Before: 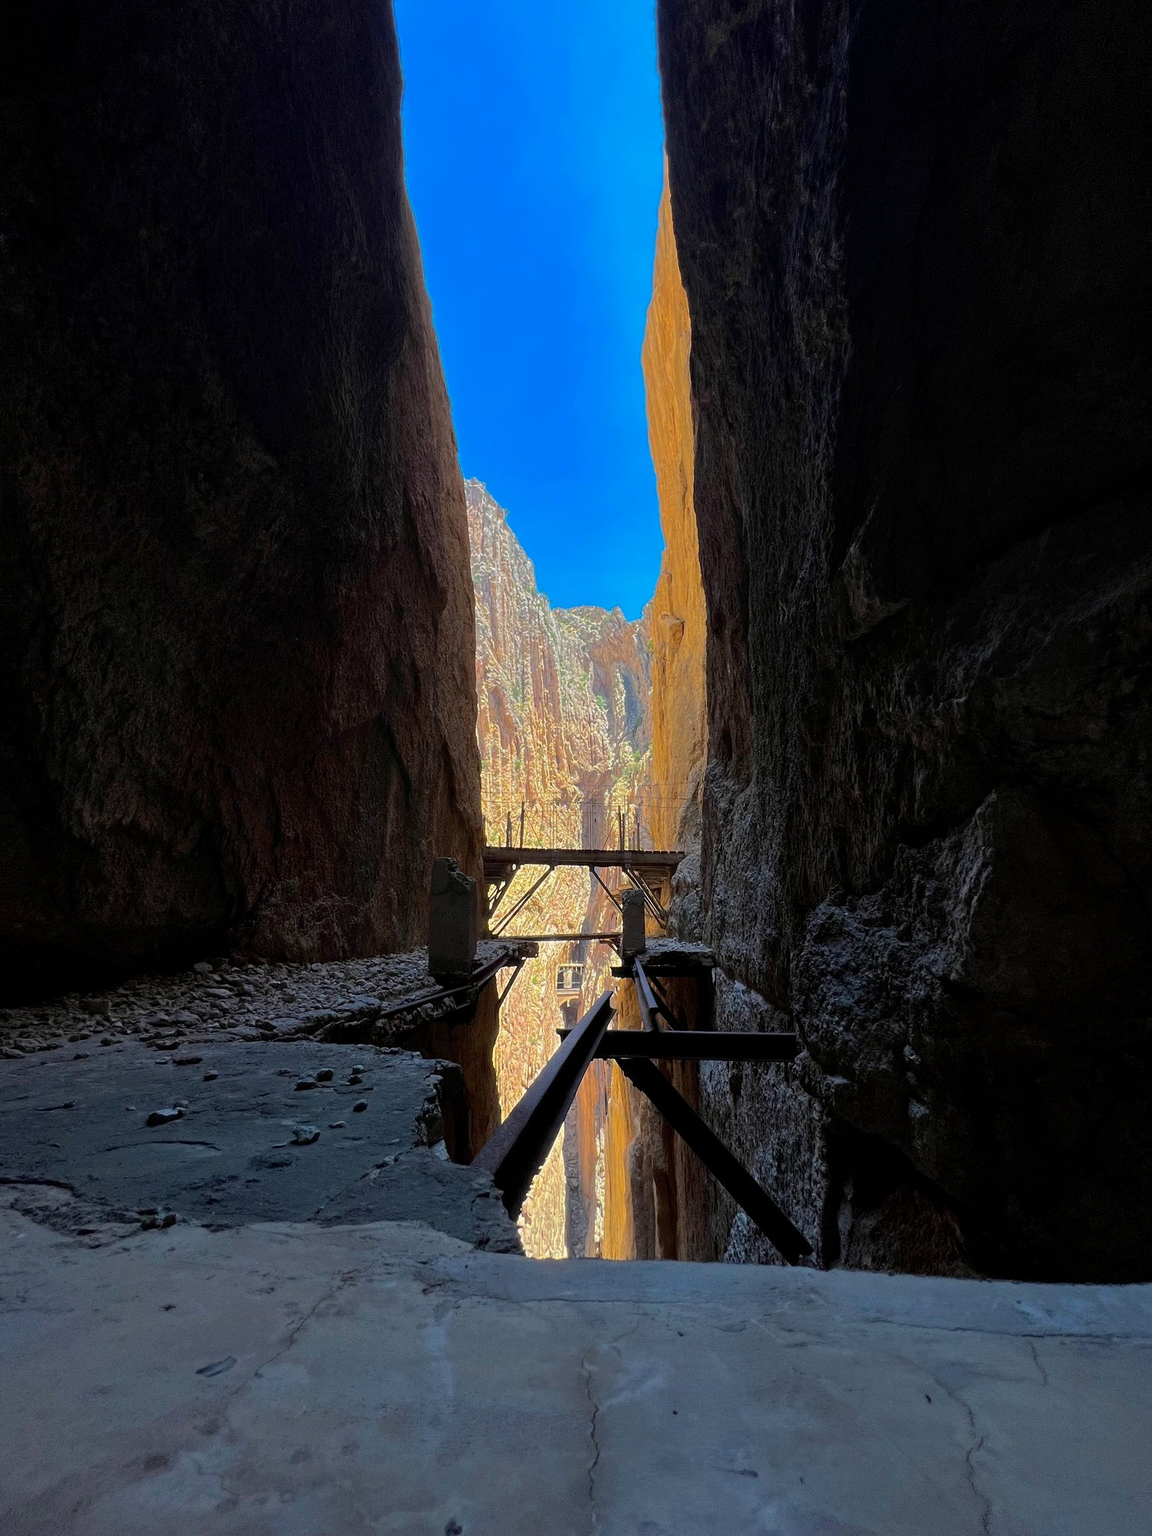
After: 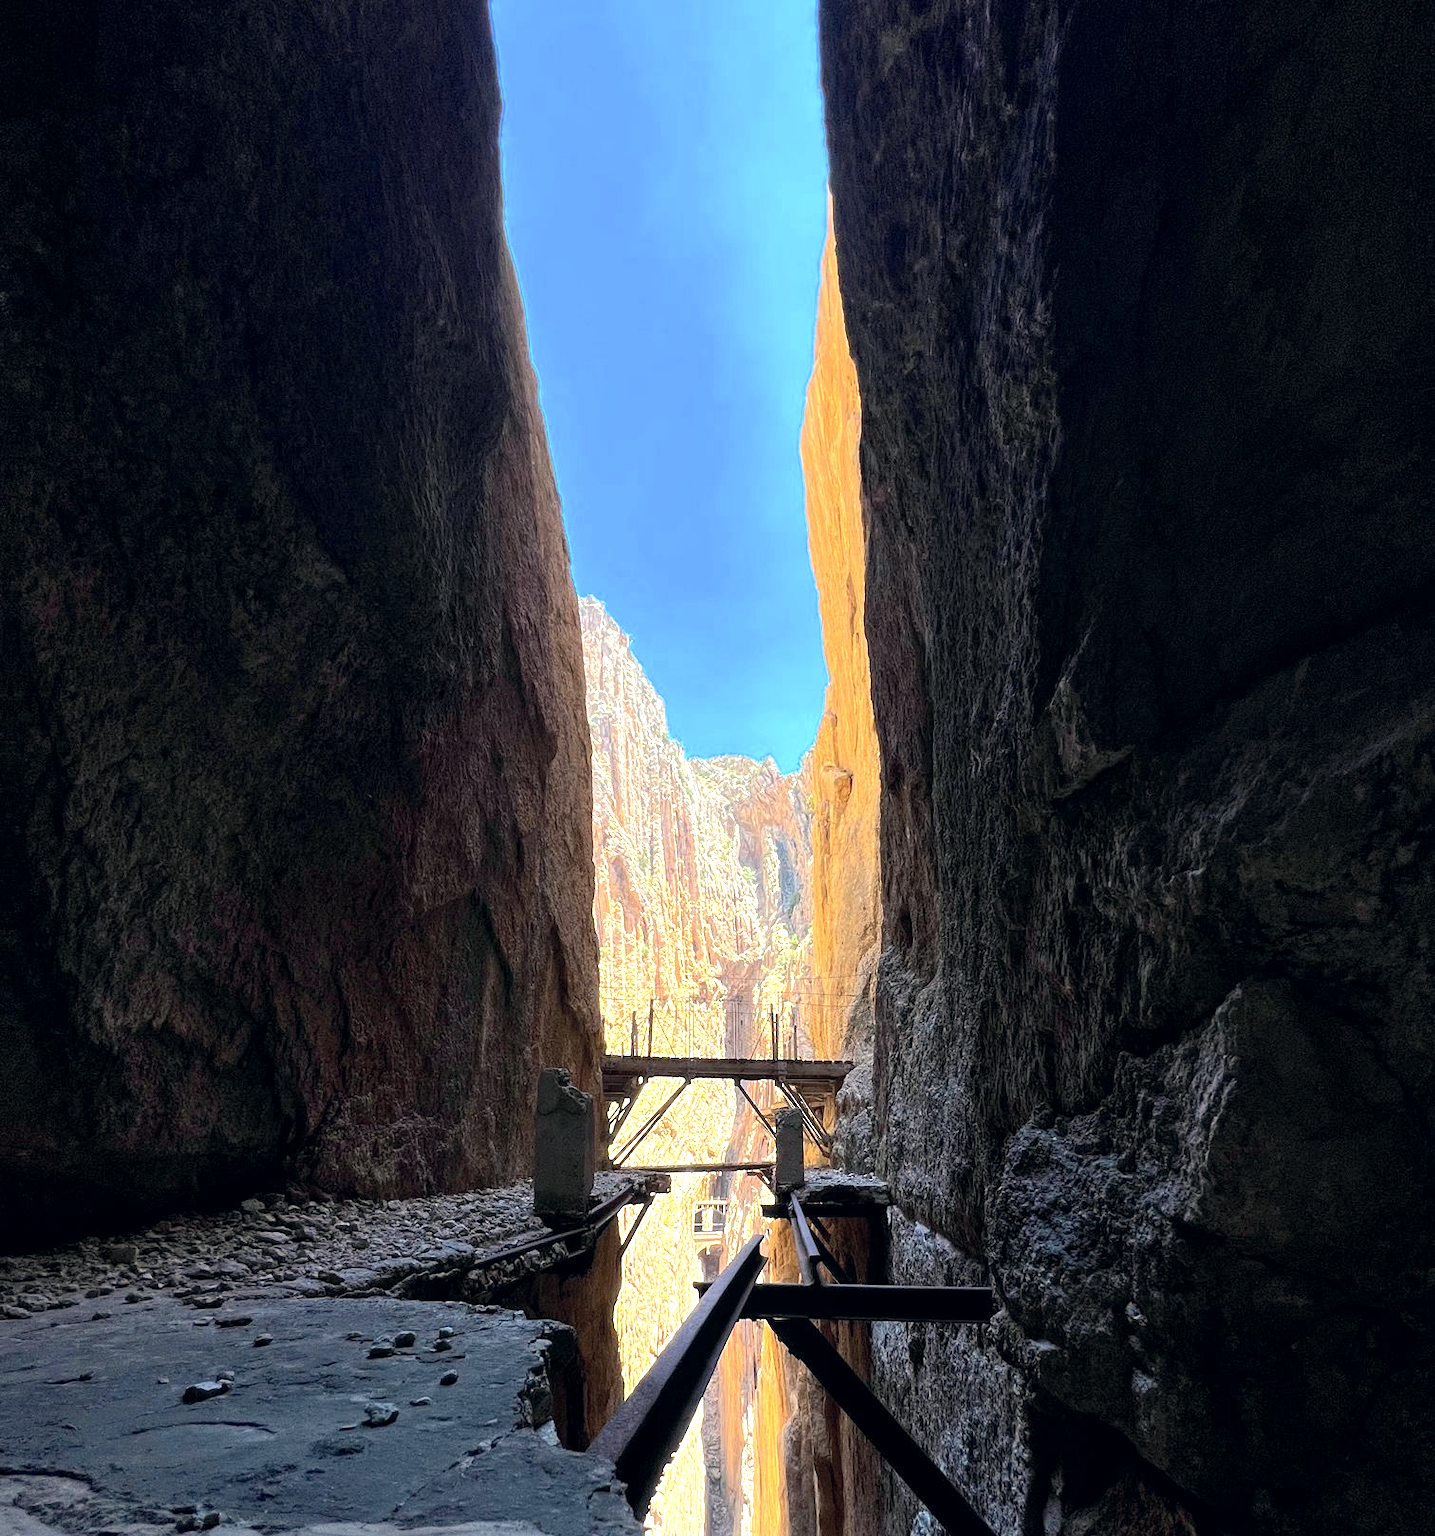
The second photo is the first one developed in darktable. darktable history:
color correction: highlights a* 2.79, highlights b* 5.01, shadows a* -1.68, shadows b* -4.92, saturation 0.821
local contrast: highlights 100%, shadows 98%, detail 120%, midtone range 0.2
exposure: black level correction 0, exposure 1.199 EV, compensate highlight preservation false
crop: bottom 19.708%
